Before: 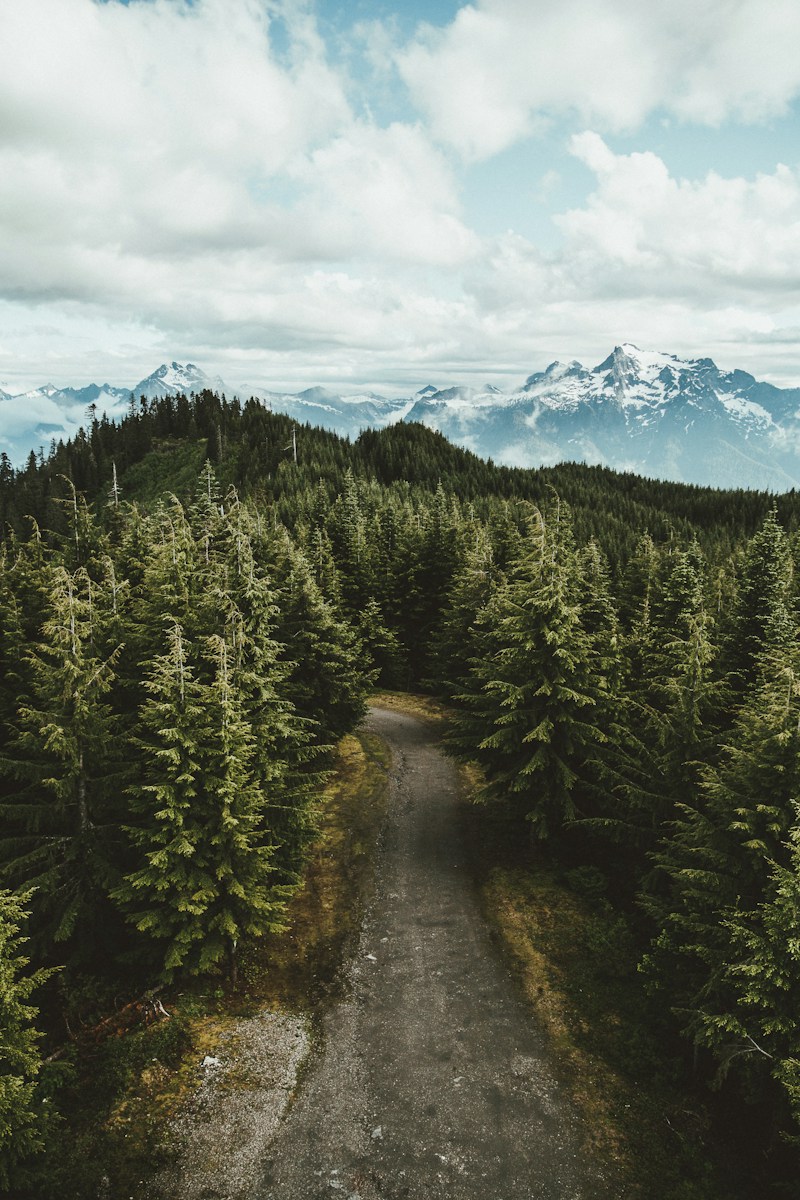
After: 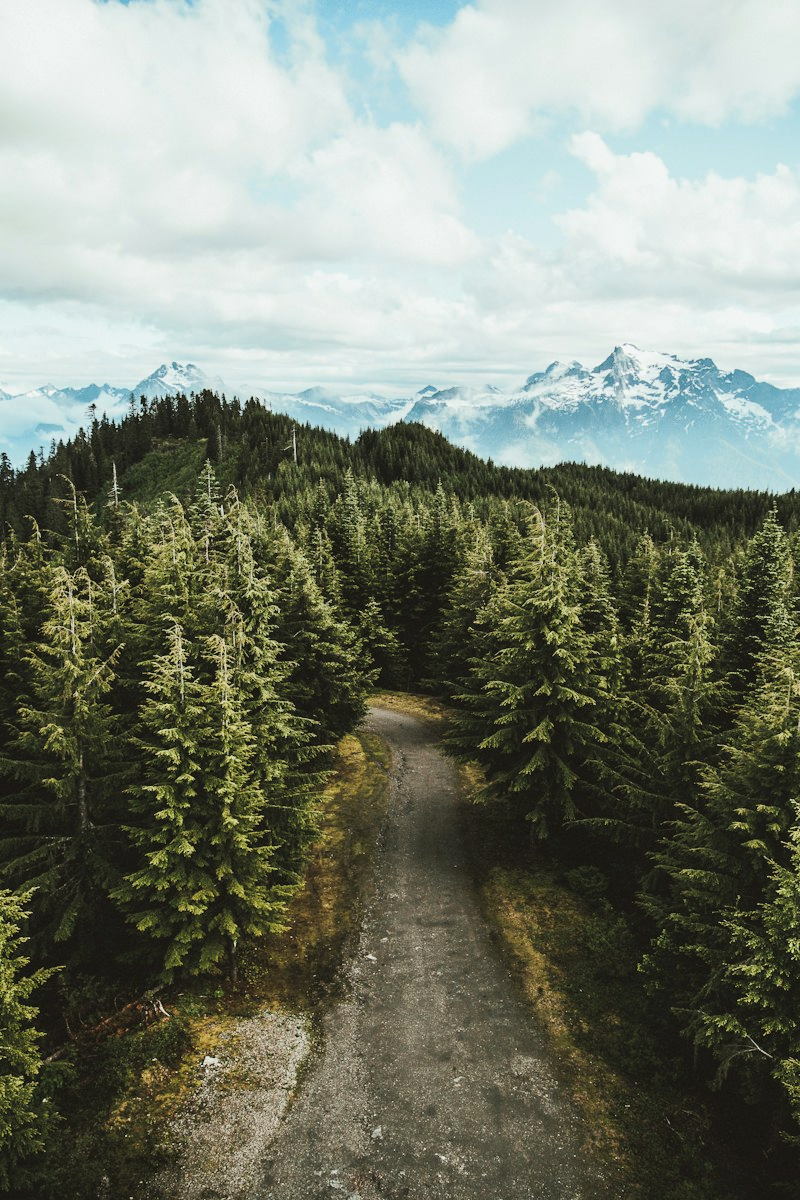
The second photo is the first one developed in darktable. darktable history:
tone curve: curves: ch0 [(0, 0) (0.003, 0.059) (0.011, 0.059) (0.025, 0.057) (0.044, 0.055) (0.069, 0.057) (0.1, 0.083) (0.136, 0.128) (0.177, 0.185) (0.224, 0.242) (0.277, 0.308) (0.335, 0.383) (0.399, 0.468) (0.468, 0.547) (0.543, 0.632) (0.623, 0.71) (0.709, 0.801) (0.801, 0.859) (0.898, 0.922) (1, 1)], color space Lab, linked channels, preserve colors none
